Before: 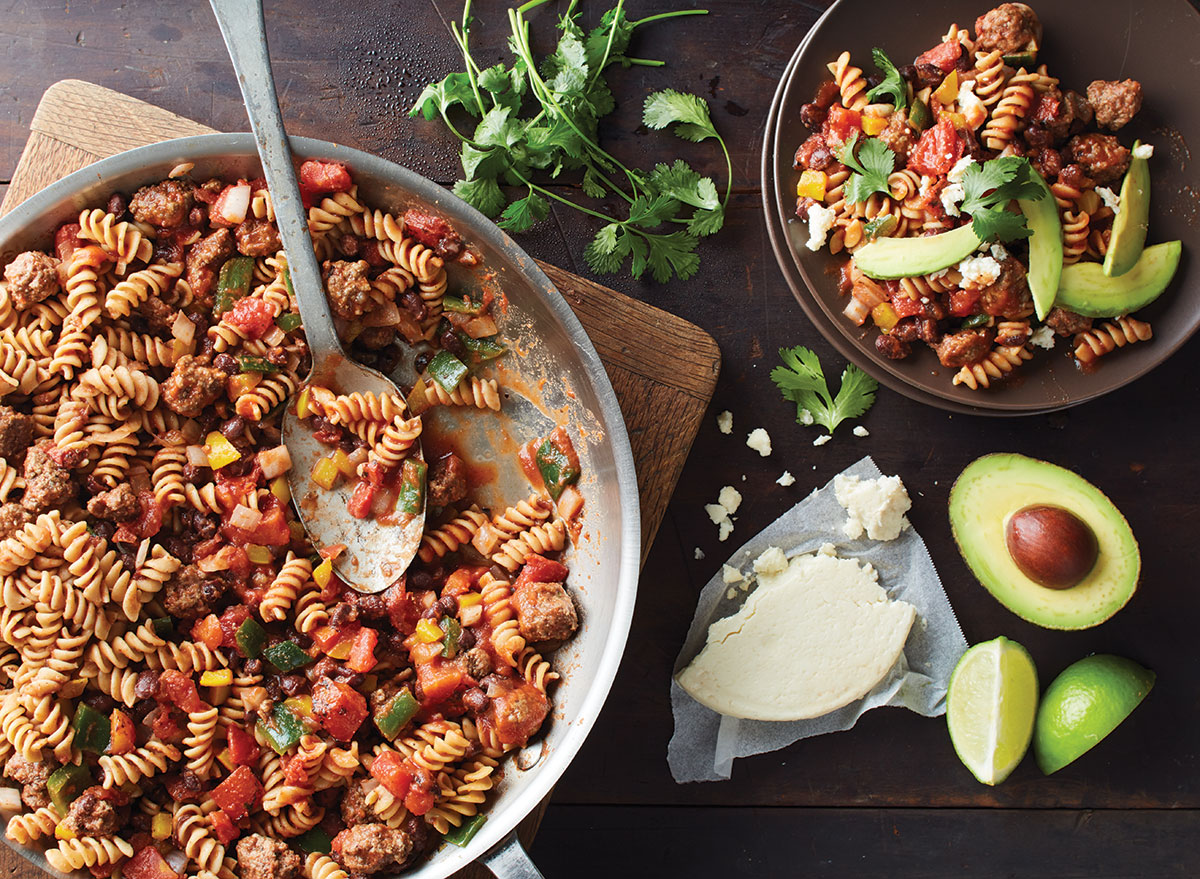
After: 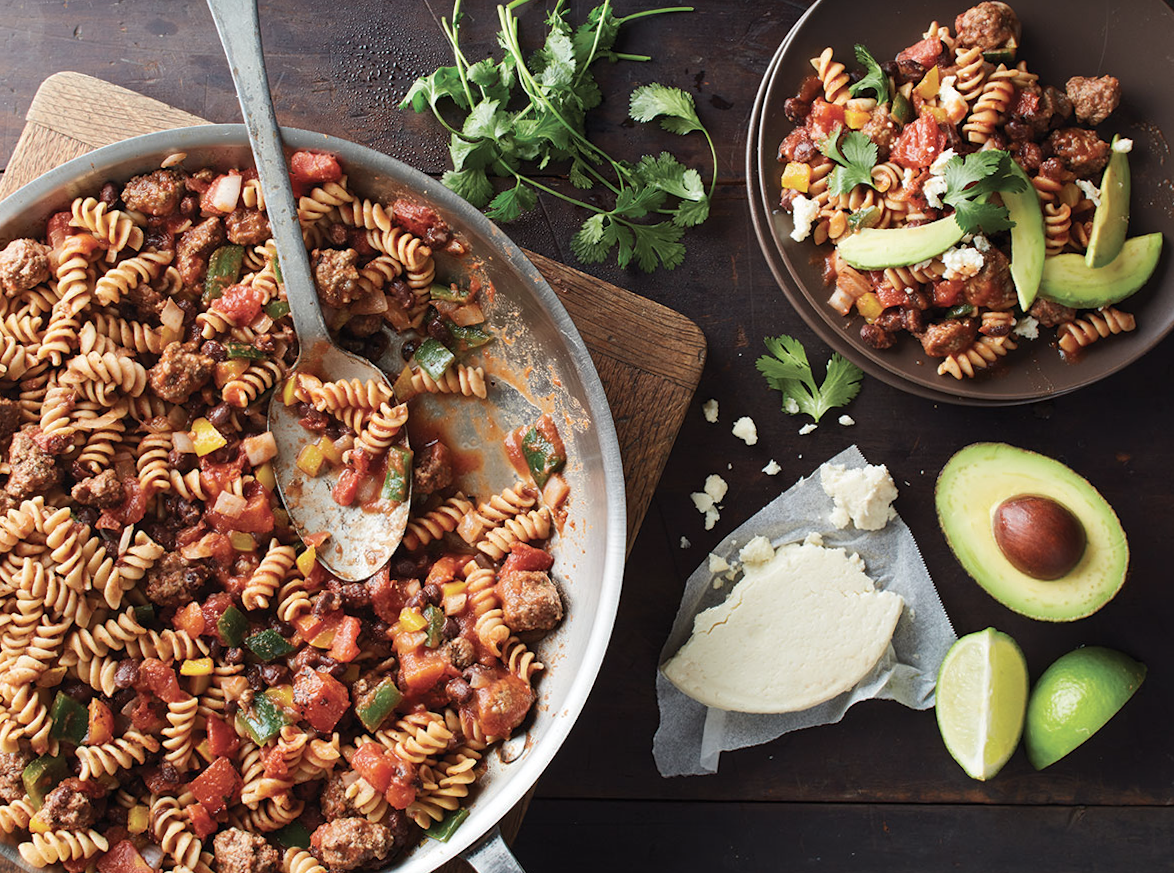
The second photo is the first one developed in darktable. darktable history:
color correction: saturation 0.85
rotate and perspective: rotation 0.226°, lens shift (vertical) -0.042, crop left 0.023, crop right 0.982, crop top 0.006, crop bottom 0.994
